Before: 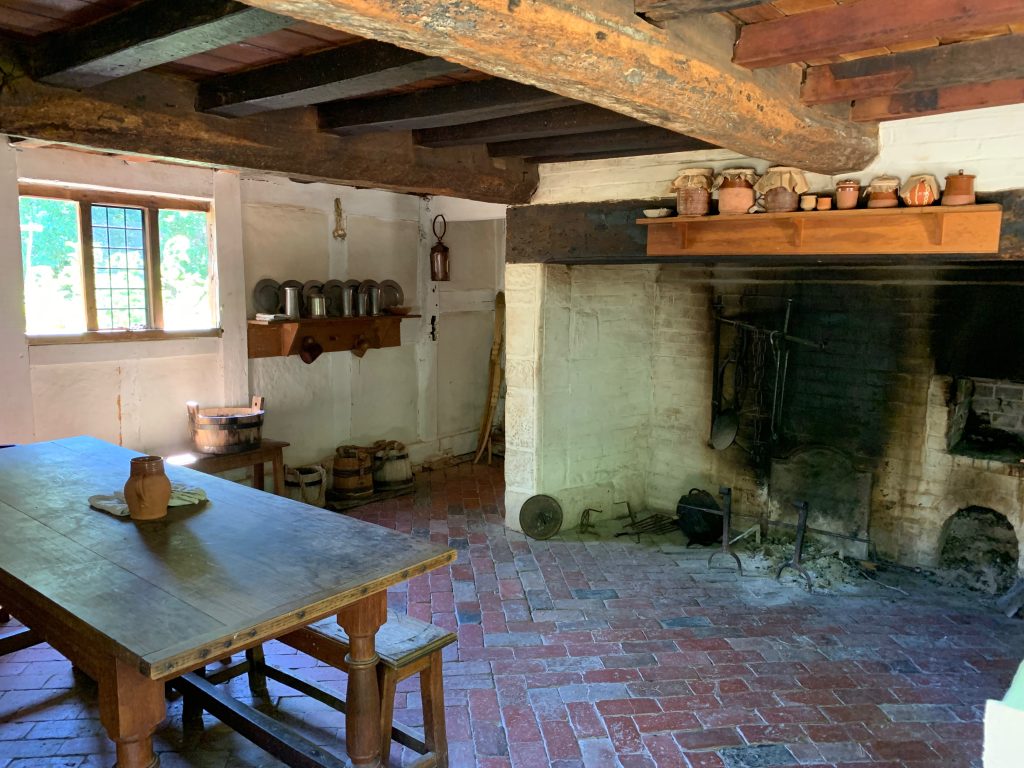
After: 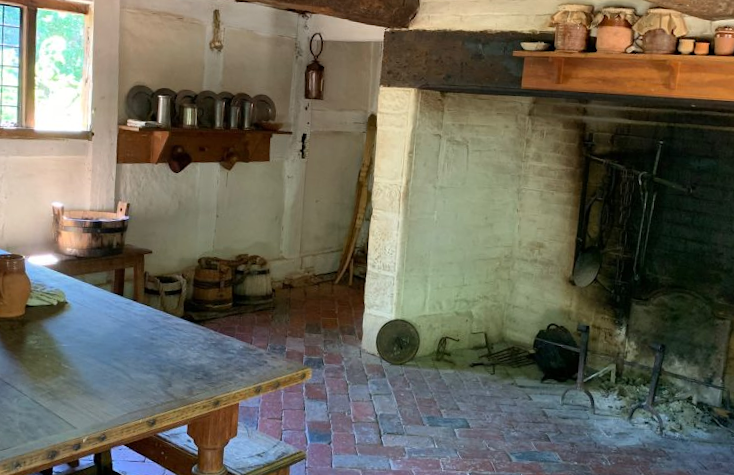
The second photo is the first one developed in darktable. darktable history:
crop and rotate: angle -3.93°, left 9.811%, top 20.703%, right 12.094%, bottom 11.893%
